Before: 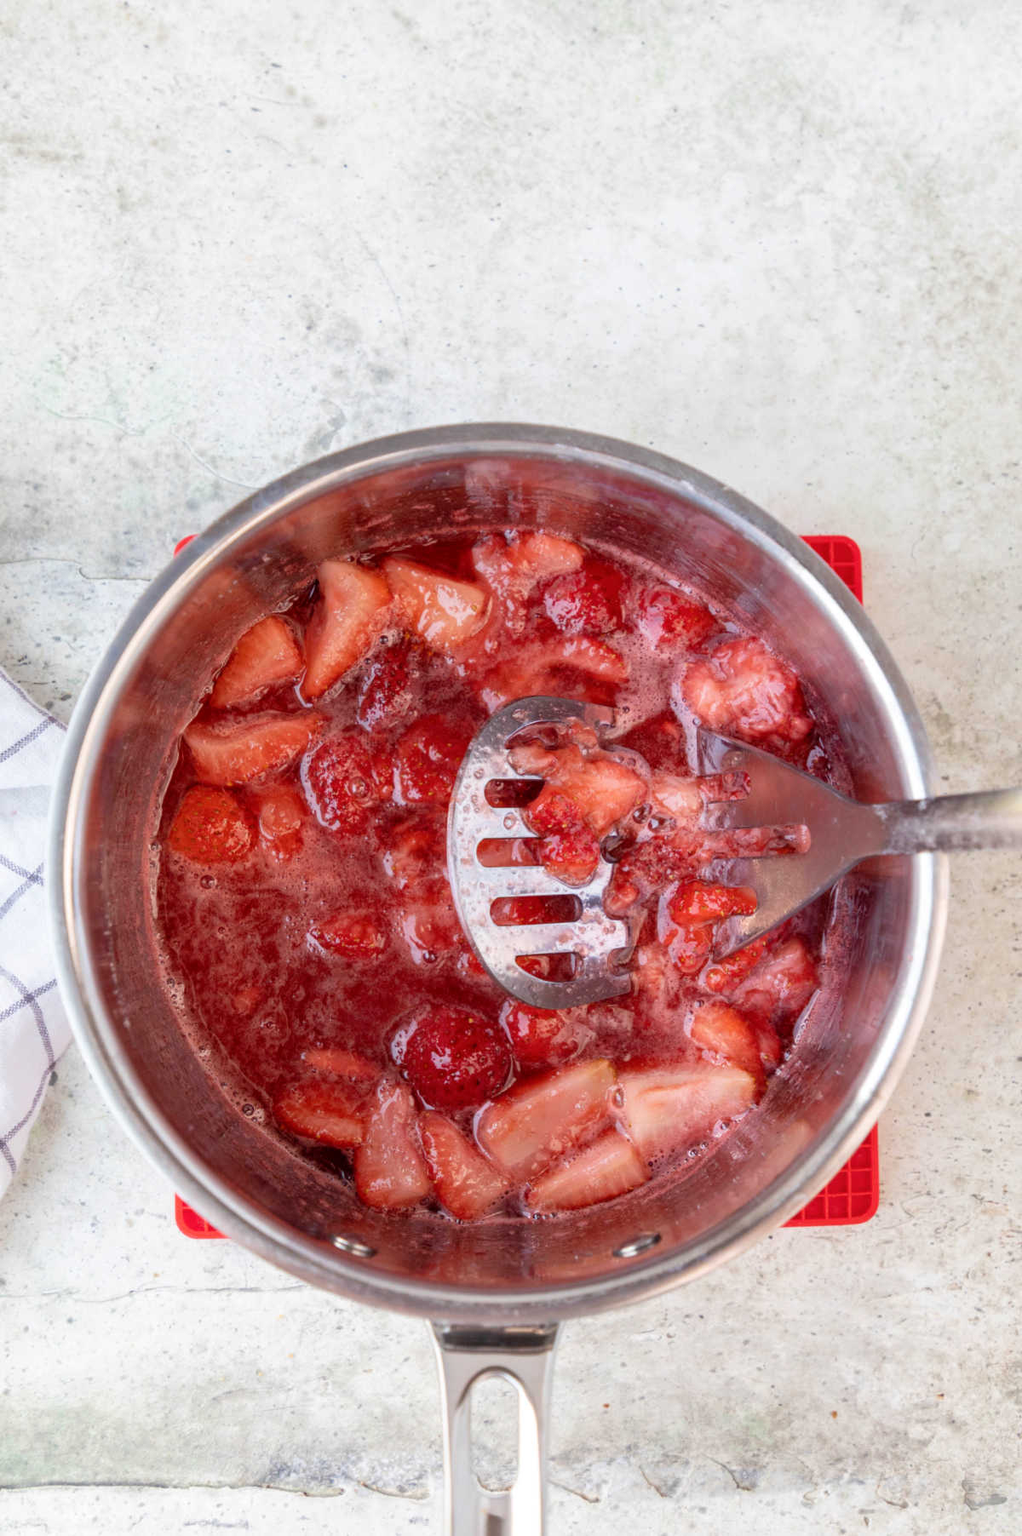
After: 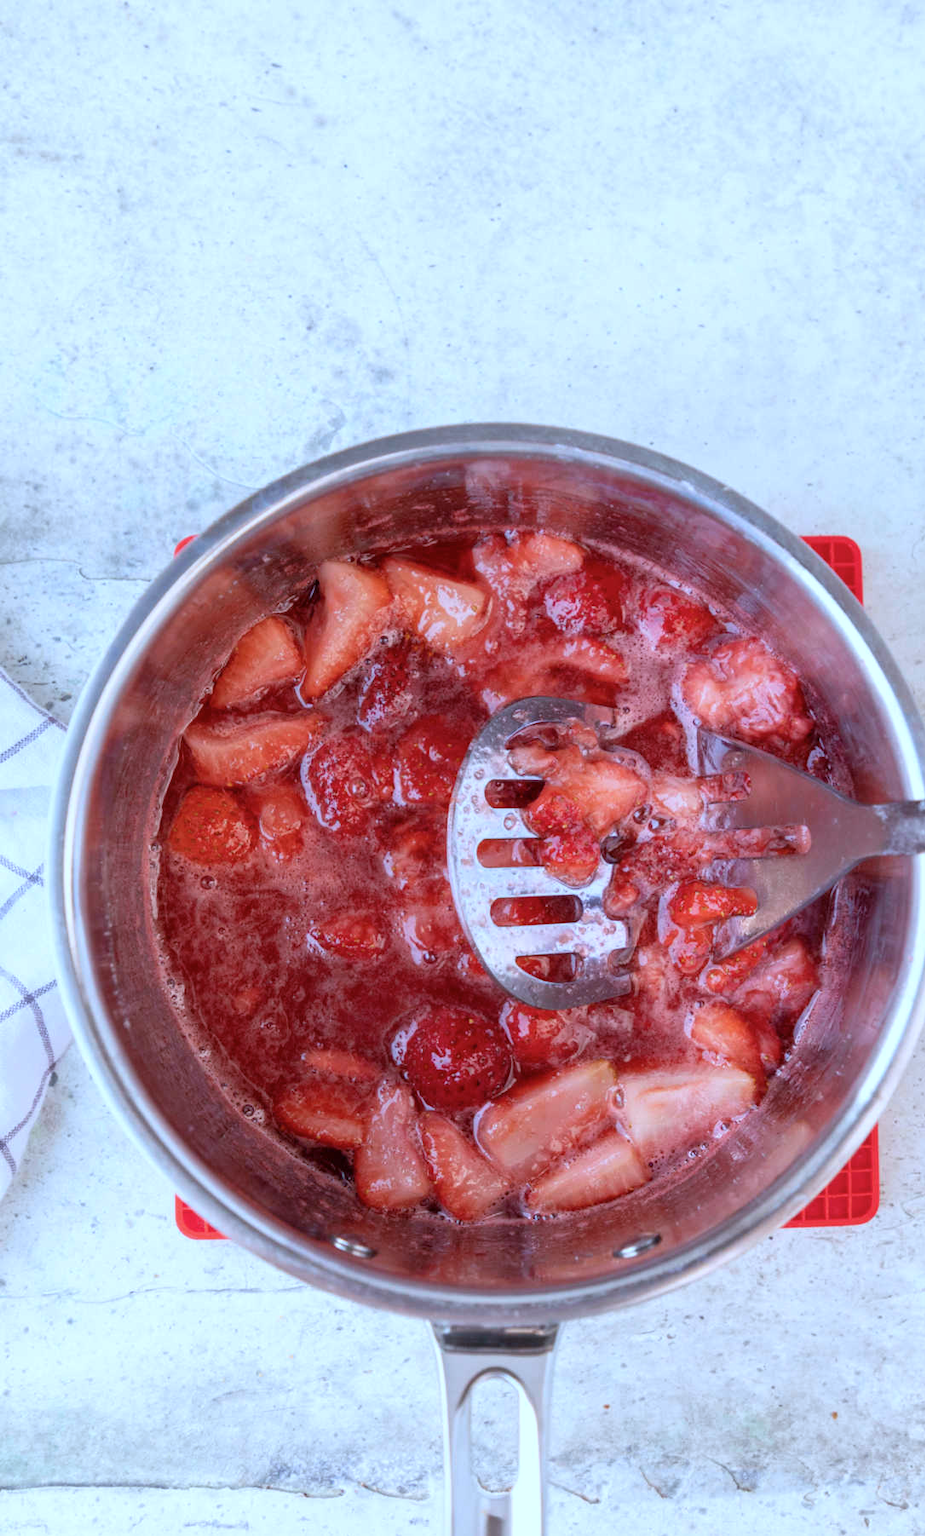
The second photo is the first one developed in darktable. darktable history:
crop: right 9.481%, bottom 0.043%
color calibration: gray › normalize channels true, illuminant custom, x 0.388, y 0.387, temperature 3820.68 K, gamut compression 0.022
